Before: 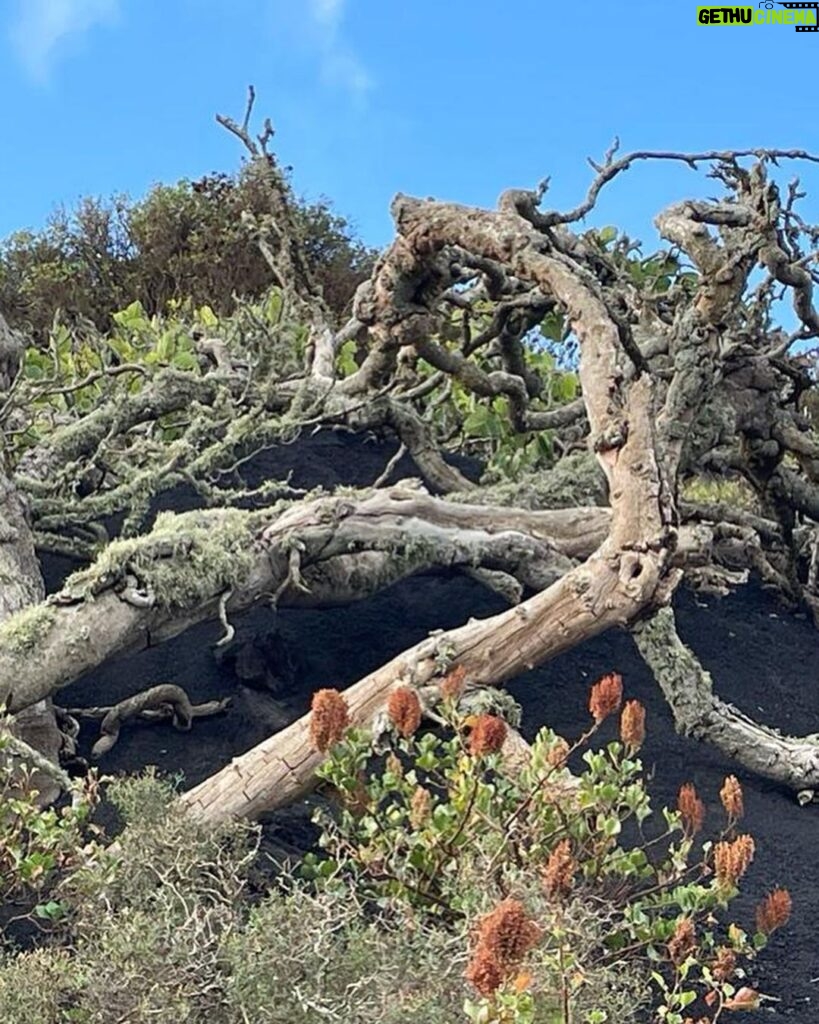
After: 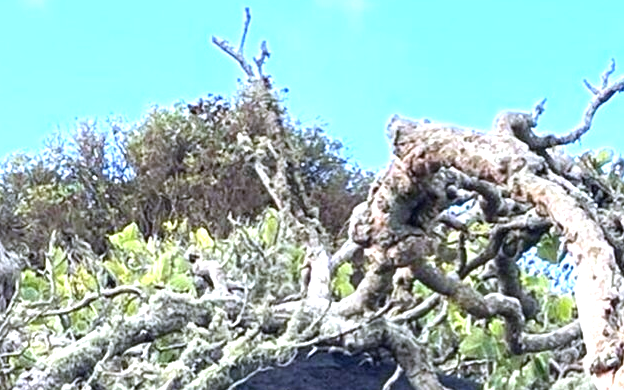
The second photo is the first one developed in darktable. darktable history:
exposure: exposure 1.223 EV, compensate highlight preservation false
white balance: red 0.967, blue 1.119, emerald 0.756
crop: left 0.579%, top 7.627%, right 23.167%, bottom 54.275%
tone equalizer: on, module defaults
